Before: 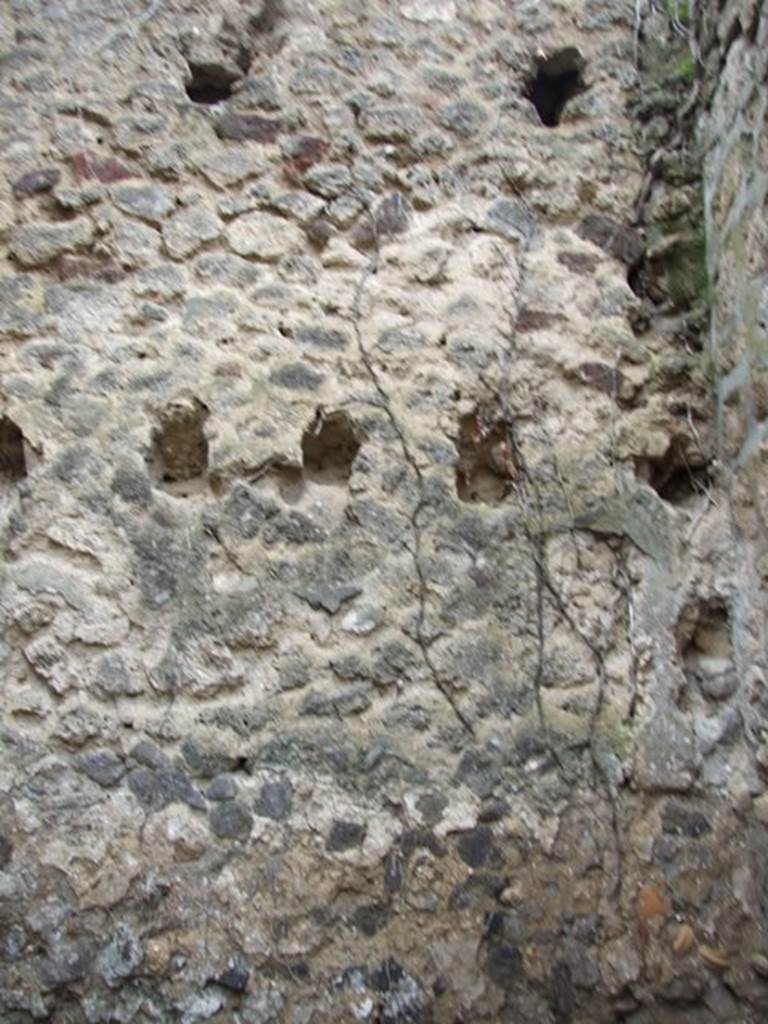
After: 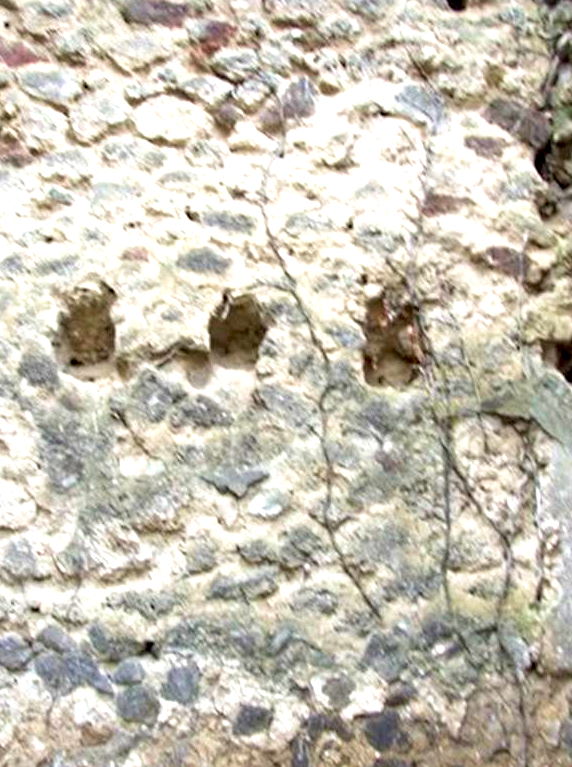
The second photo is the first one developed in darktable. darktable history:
exposure: black level correction 0.008, exposure 0.972 EV, compensate highlight preservation false
crop and rotate: left 12.13%, top 11.328%, right 13.323%, bottom 13.678%
velvia: strength 27.14%
